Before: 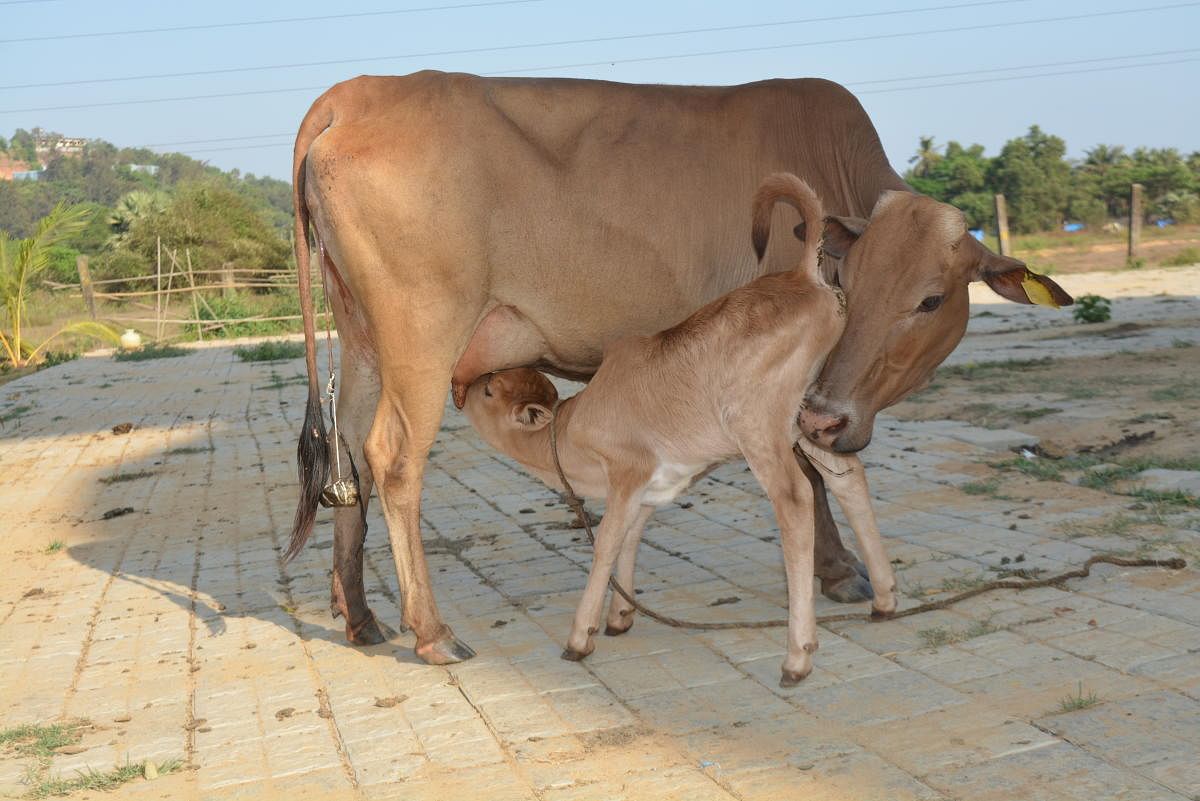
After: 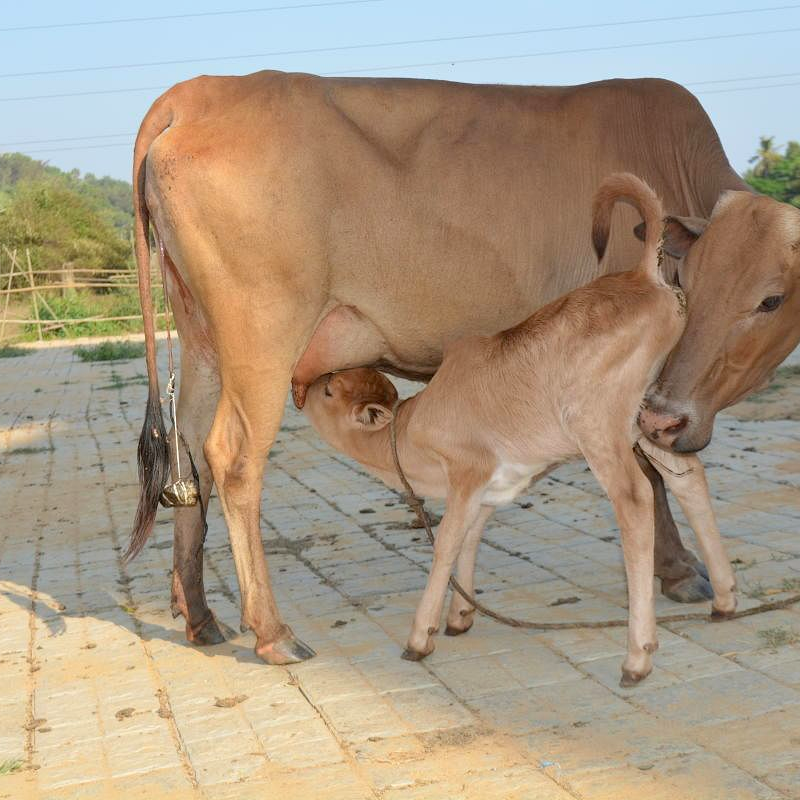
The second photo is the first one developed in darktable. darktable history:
contrast brightness saturation: contrast 0.03, brightness 0.064, saturation 0.122
exposure: black level correction 0.004, exposure 0.016 EV, compensate exposure bias true, compensate highlight preservation false
crop and rotate: left 13.343%, right 19.98%
